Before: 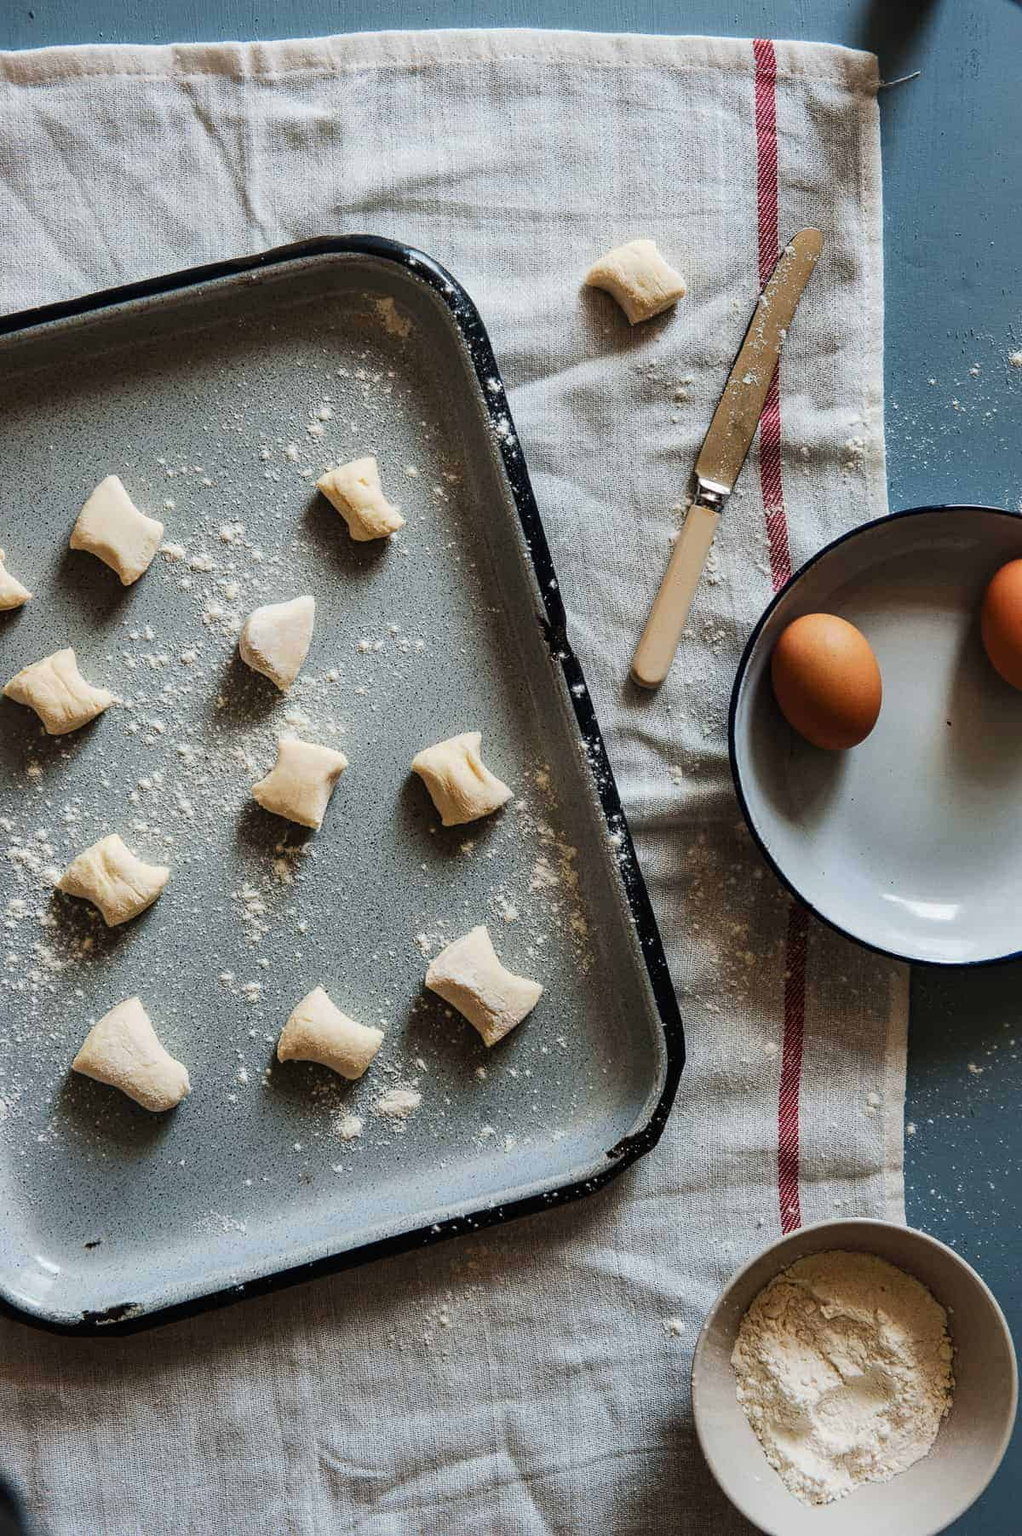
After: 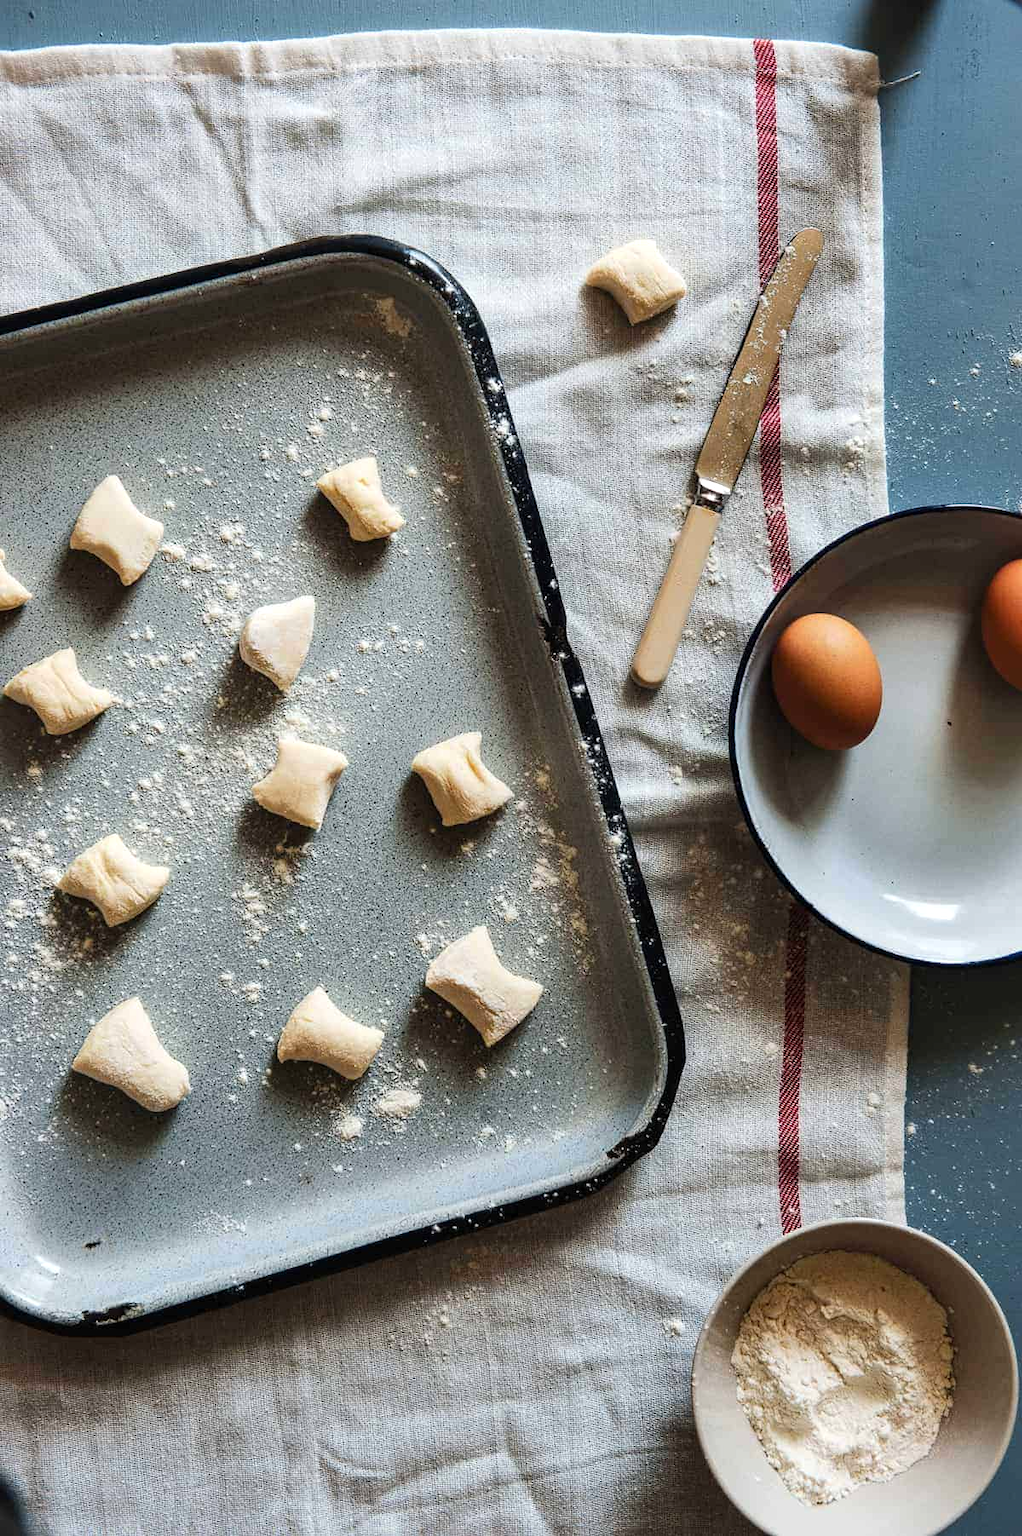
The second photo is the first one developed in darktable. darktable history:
exposure: exposure 0.297 EV, compensate exposure bias true, compensate highlight preservation false
